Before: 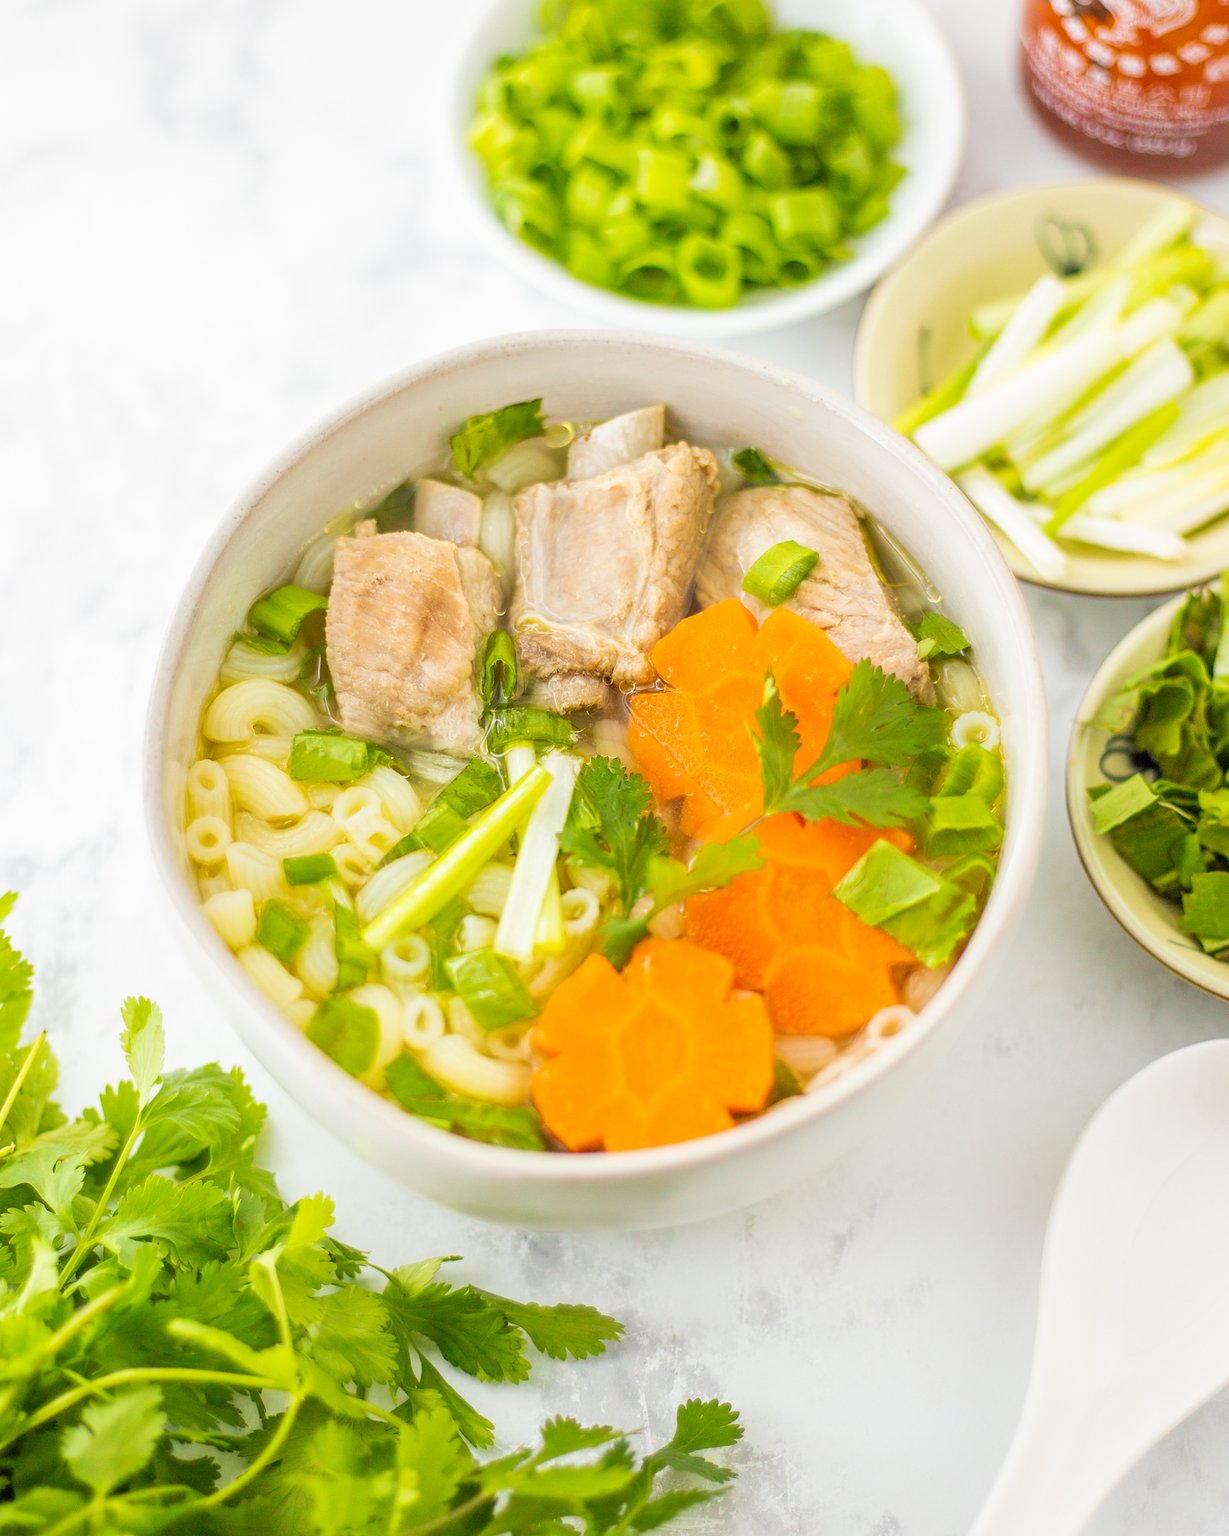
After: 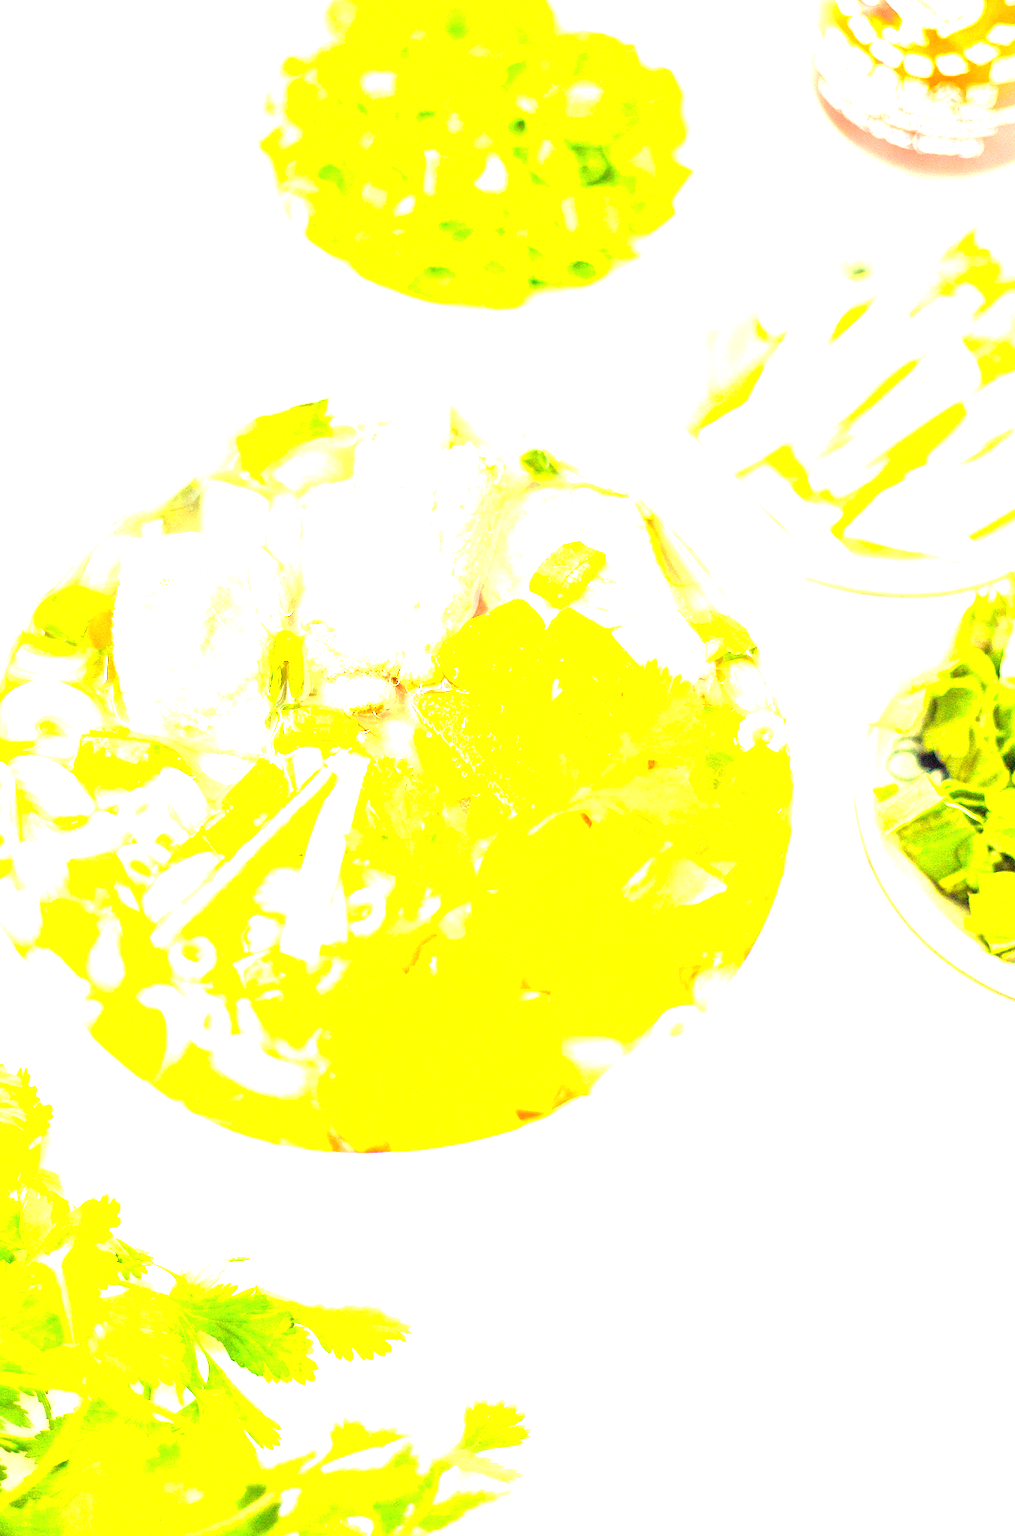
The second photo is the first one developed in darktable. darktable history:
crop: left 17.415%, bottom 0.049%
exposure: exposure 3.057 EV, compensate highlight preservation false
